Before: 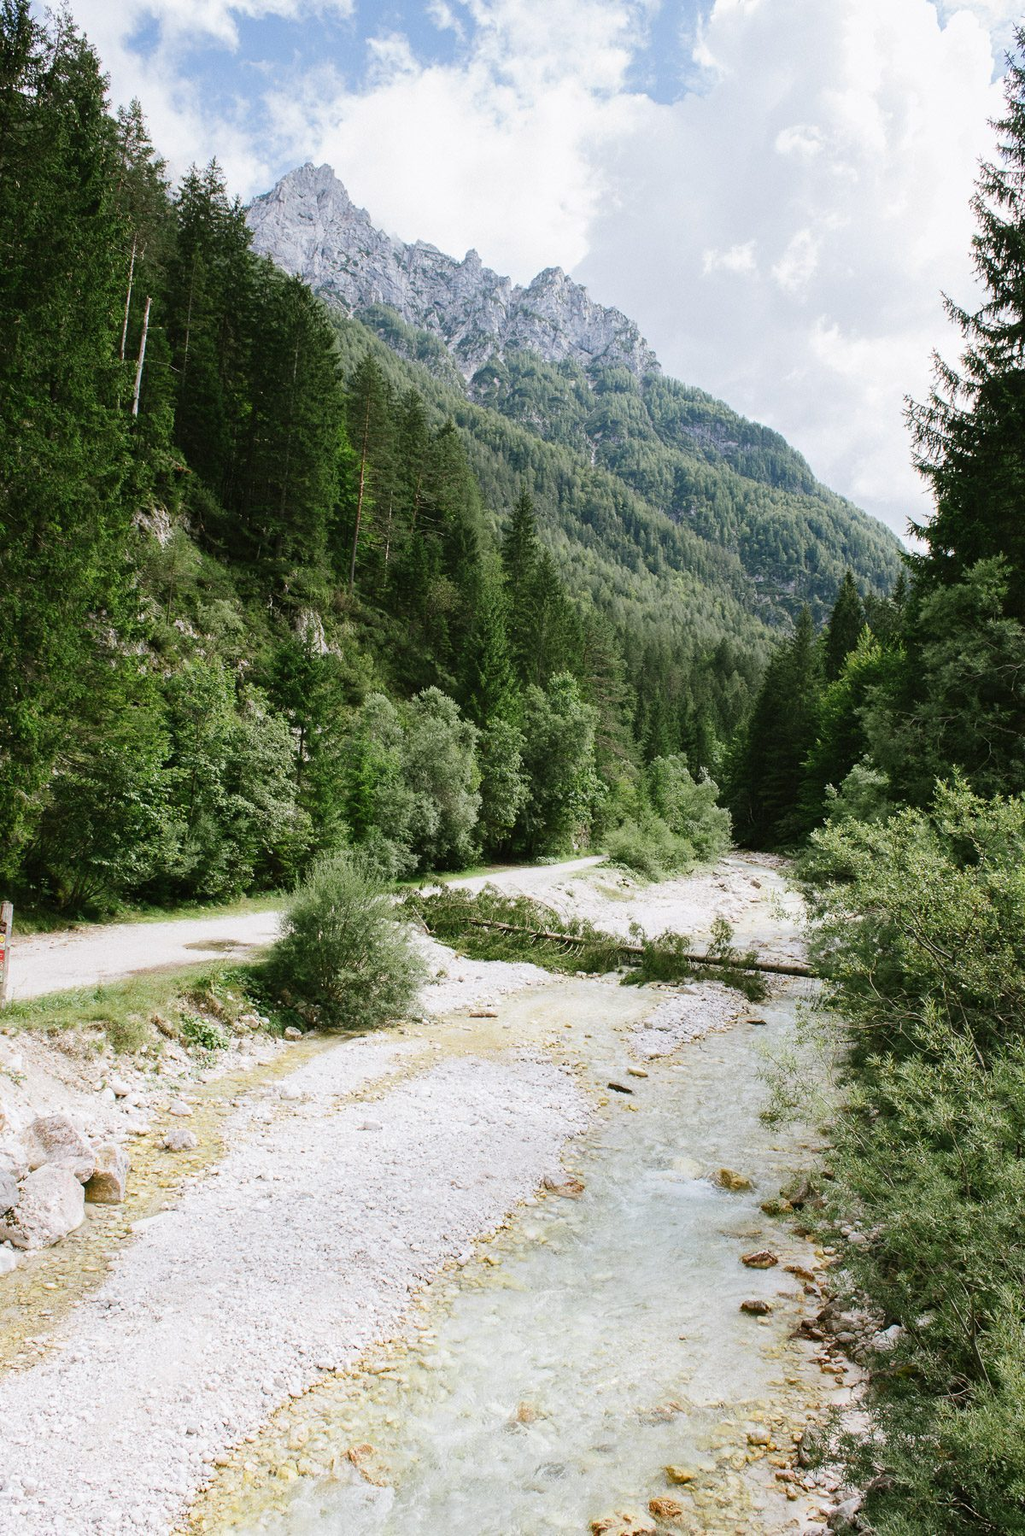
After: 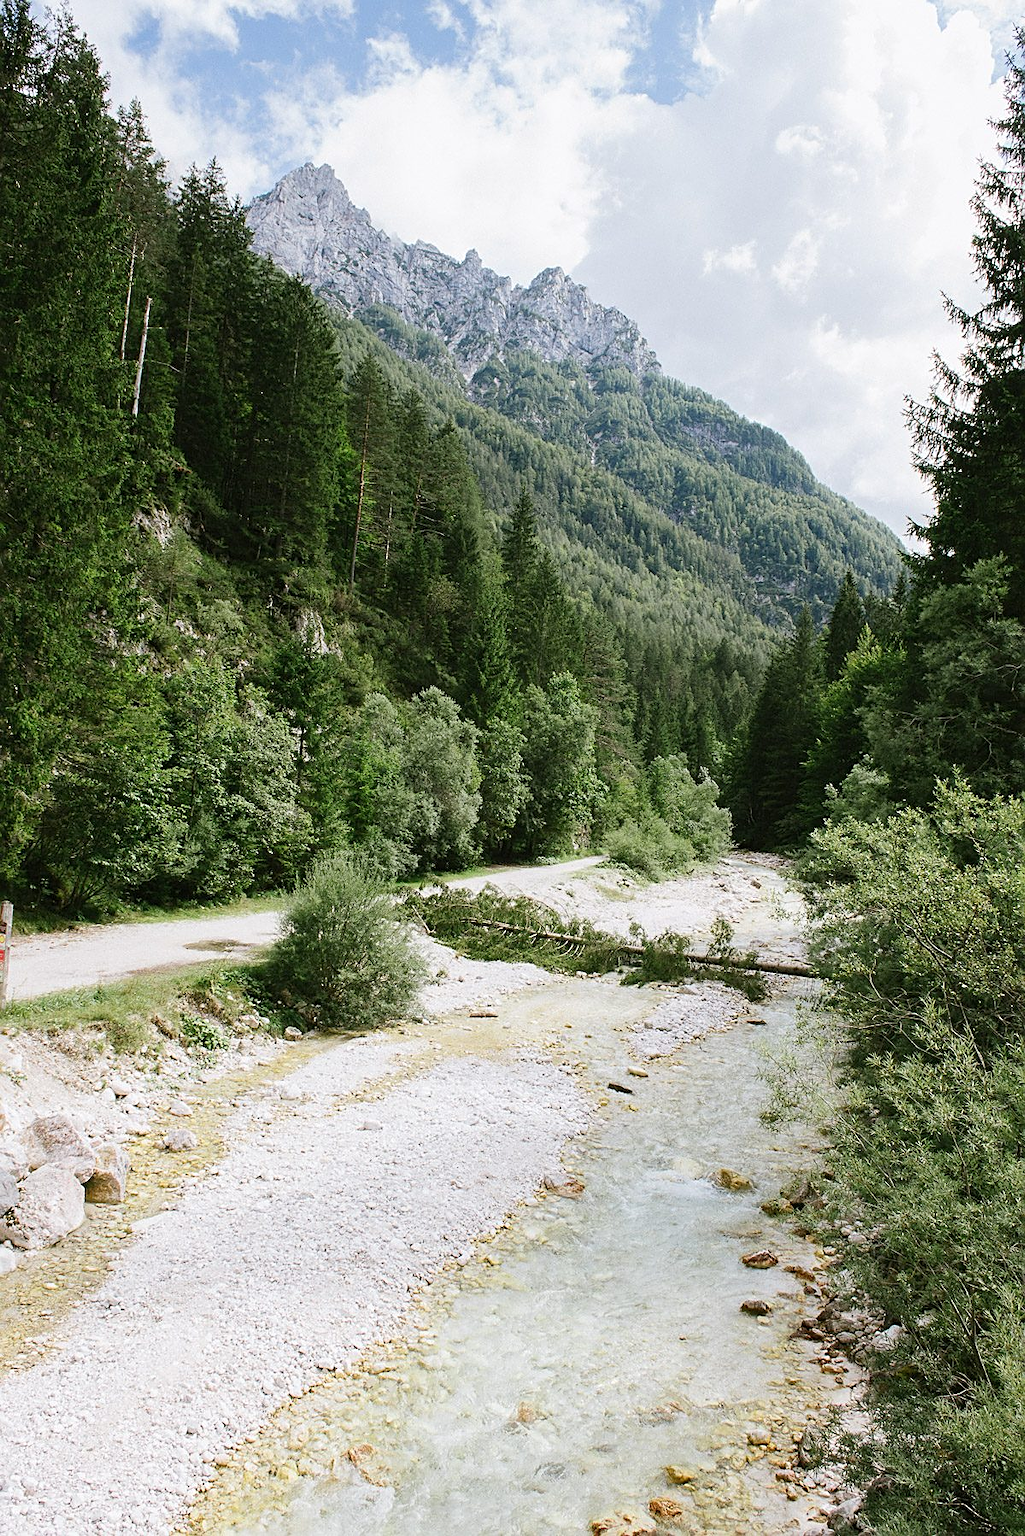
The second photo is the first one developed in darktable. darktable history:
sharpen: amount 0.495
